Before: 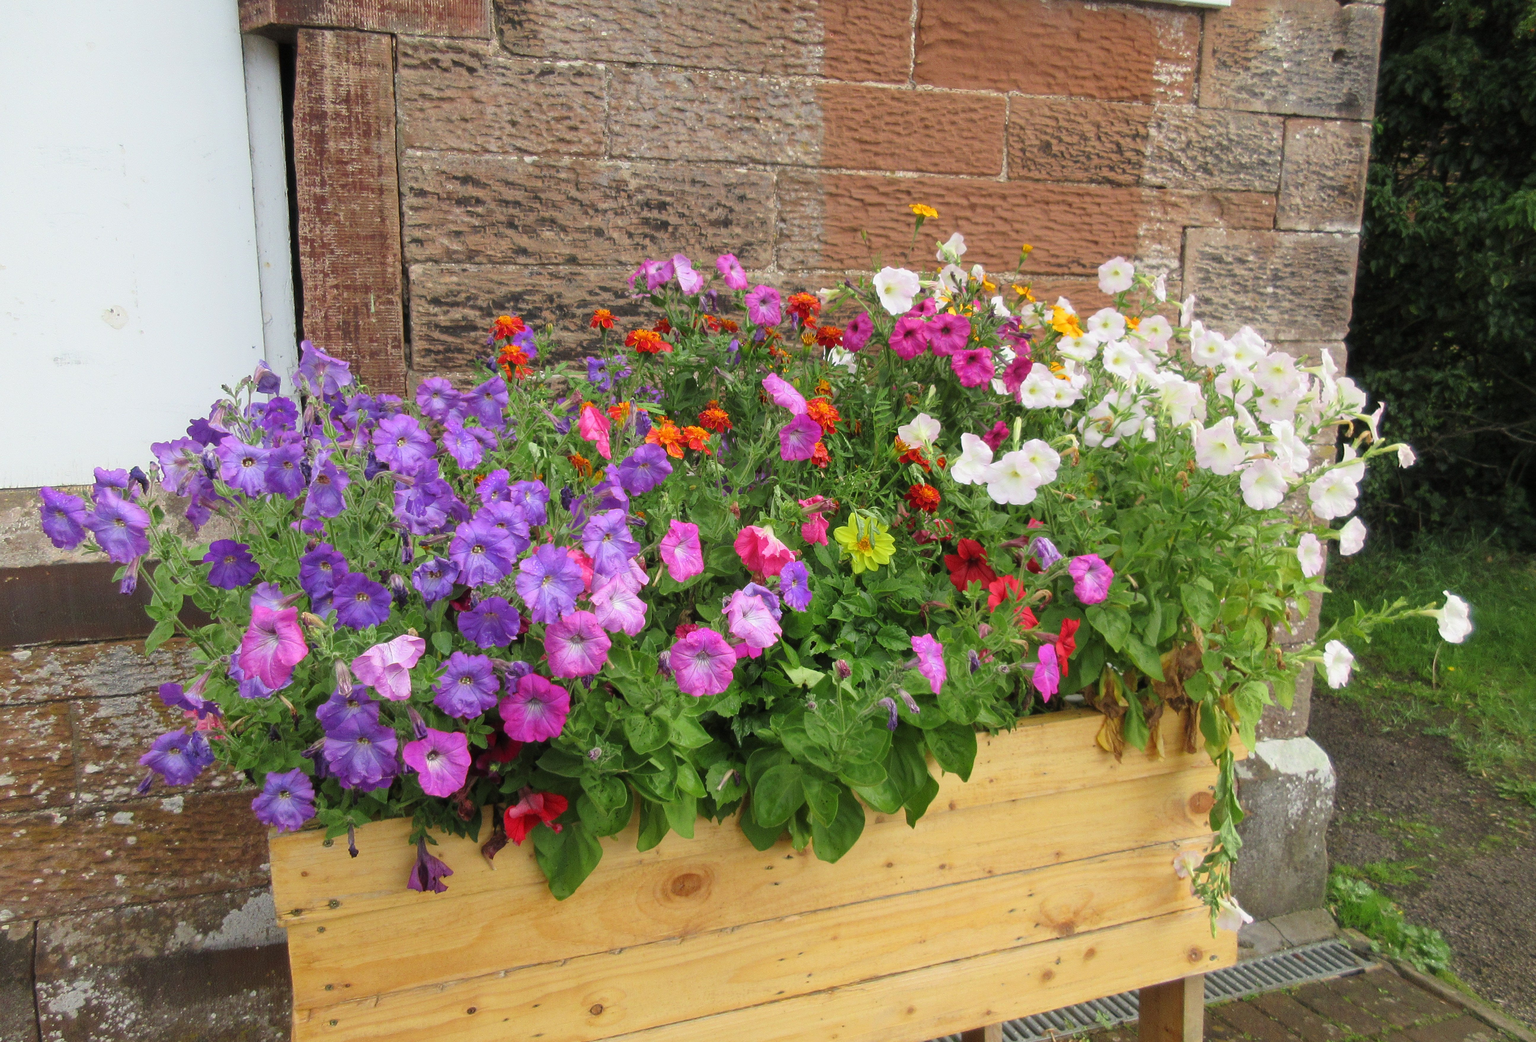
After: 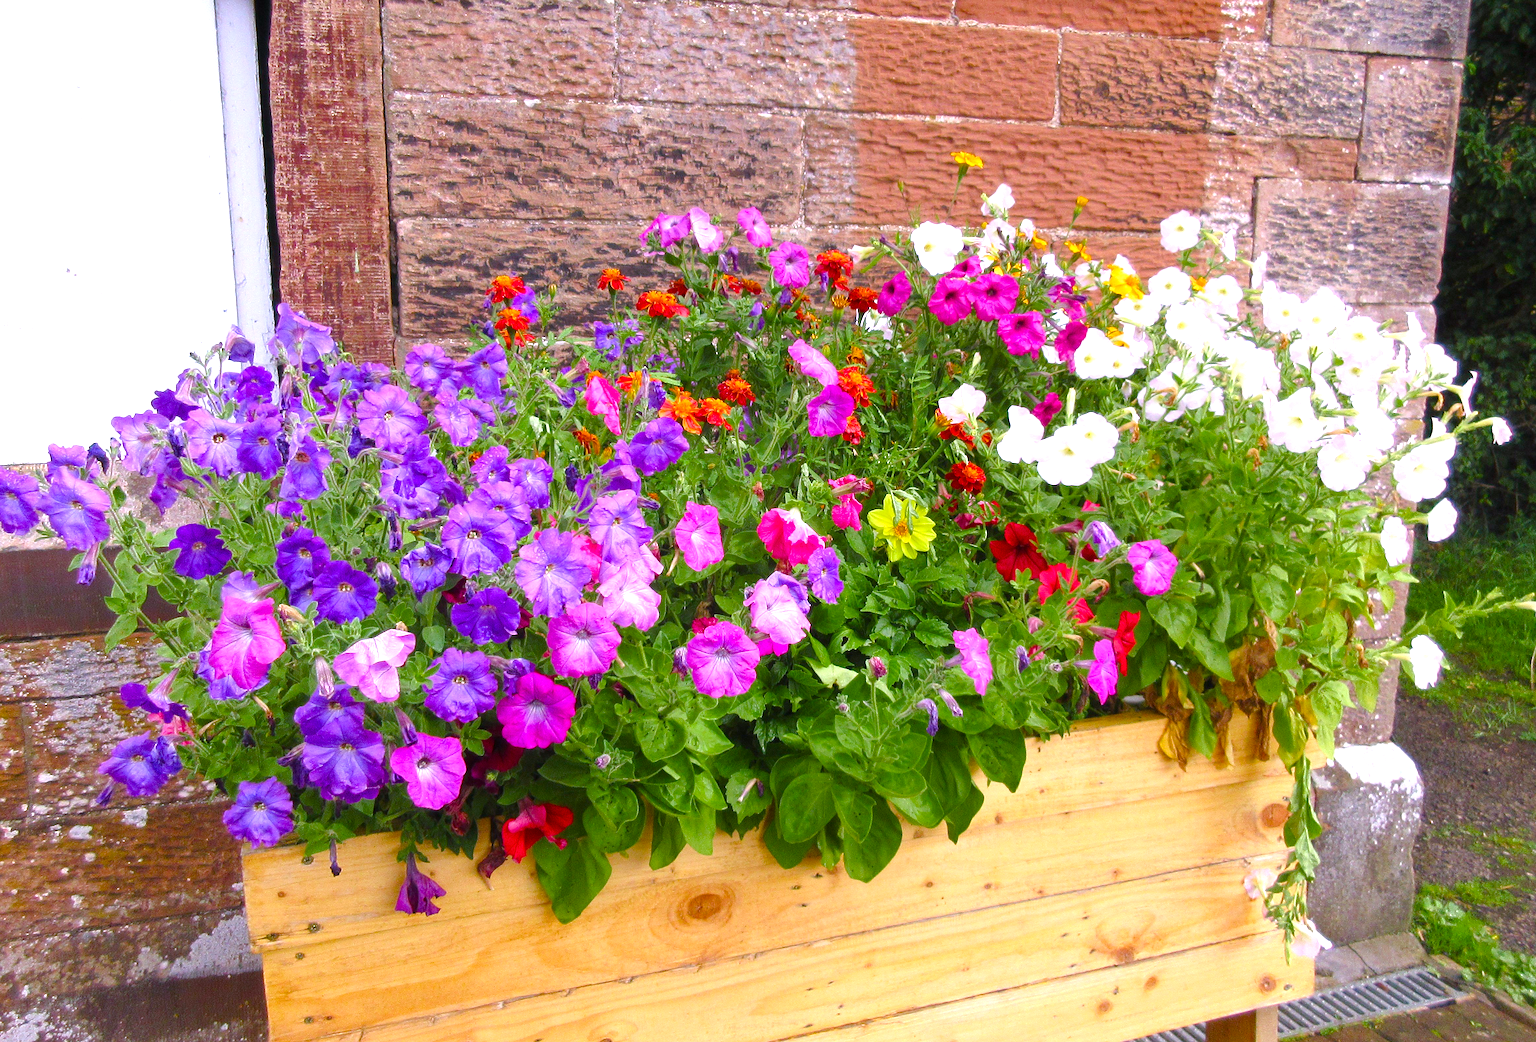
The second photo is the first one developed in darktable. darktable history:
sharpen: amount 0.2
white balance: red 1.042, blue 1.17
color balance rgb: linear chroma grading › shadows -2.2%, linear chroma grading › highlights -15%, linear chroma grading › global chroma -10%, linear chroma grading › mid-tones -10%, perceptual saturation grading › global saturation 45%, perceptual saturation grading › highlights -50%, perceptual saturation grading › shadows 30%, perceptual brilliance grading › global brilliance 18%, global vibrance 45%
crop: left 3.305%, top 6.436%, right 6.389%, bottom 3.258%
